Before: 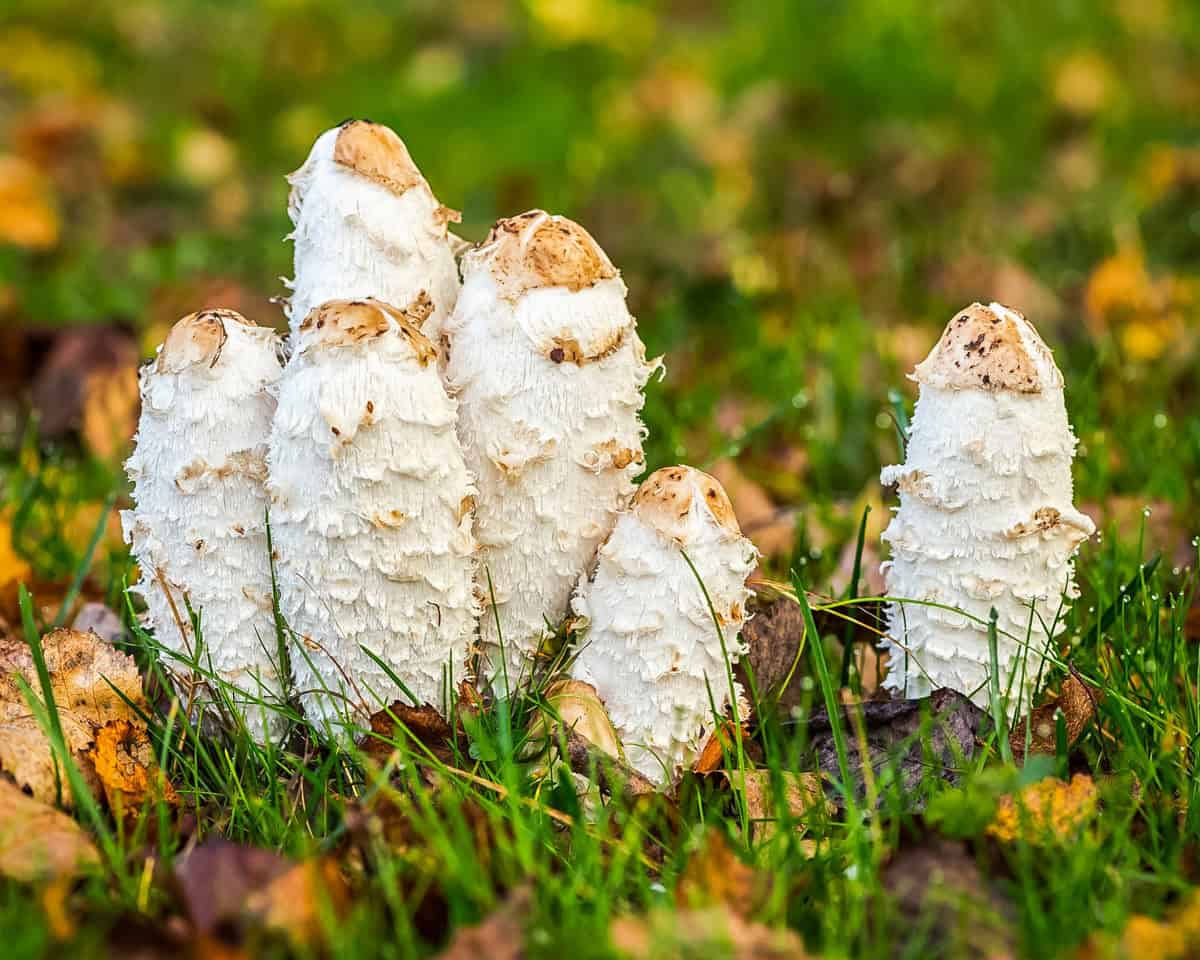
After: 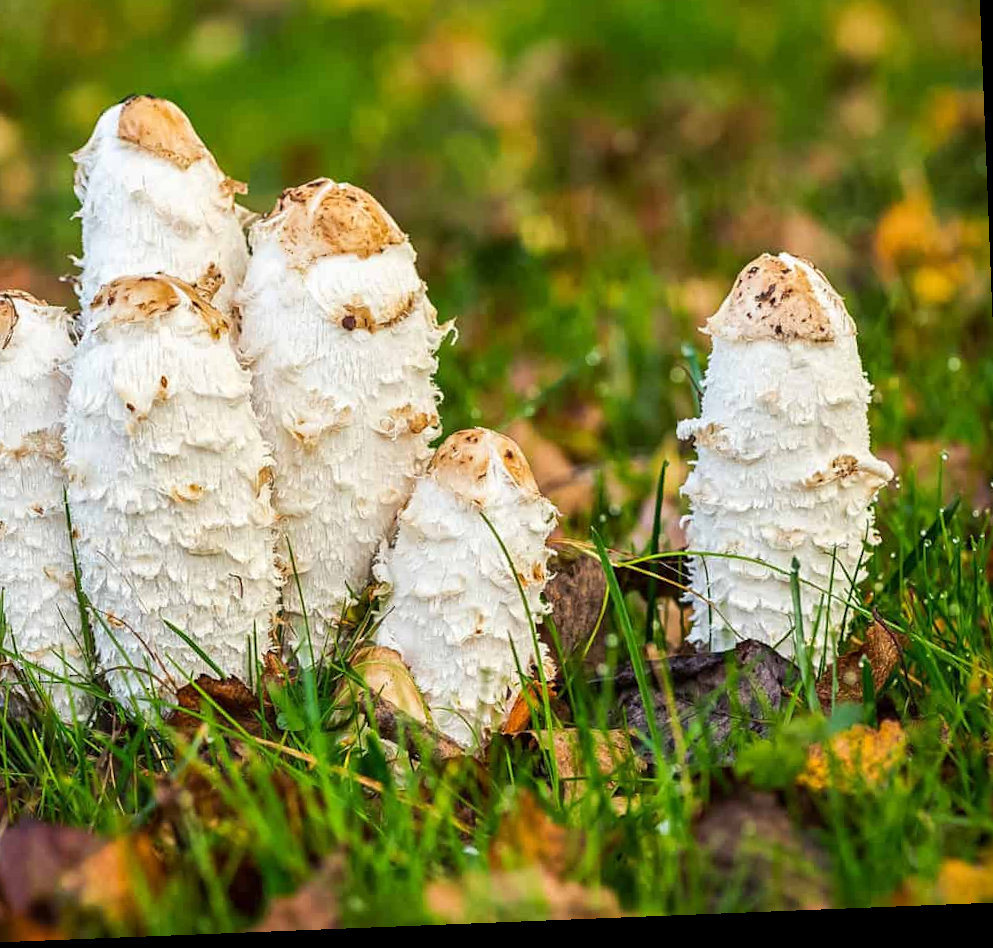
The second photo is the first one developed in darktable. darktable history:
crop and rotate: left 17.959%, top 5.771%, right 1.742%
rotate and perspective: rotation -2.29°, automatic cropping off
